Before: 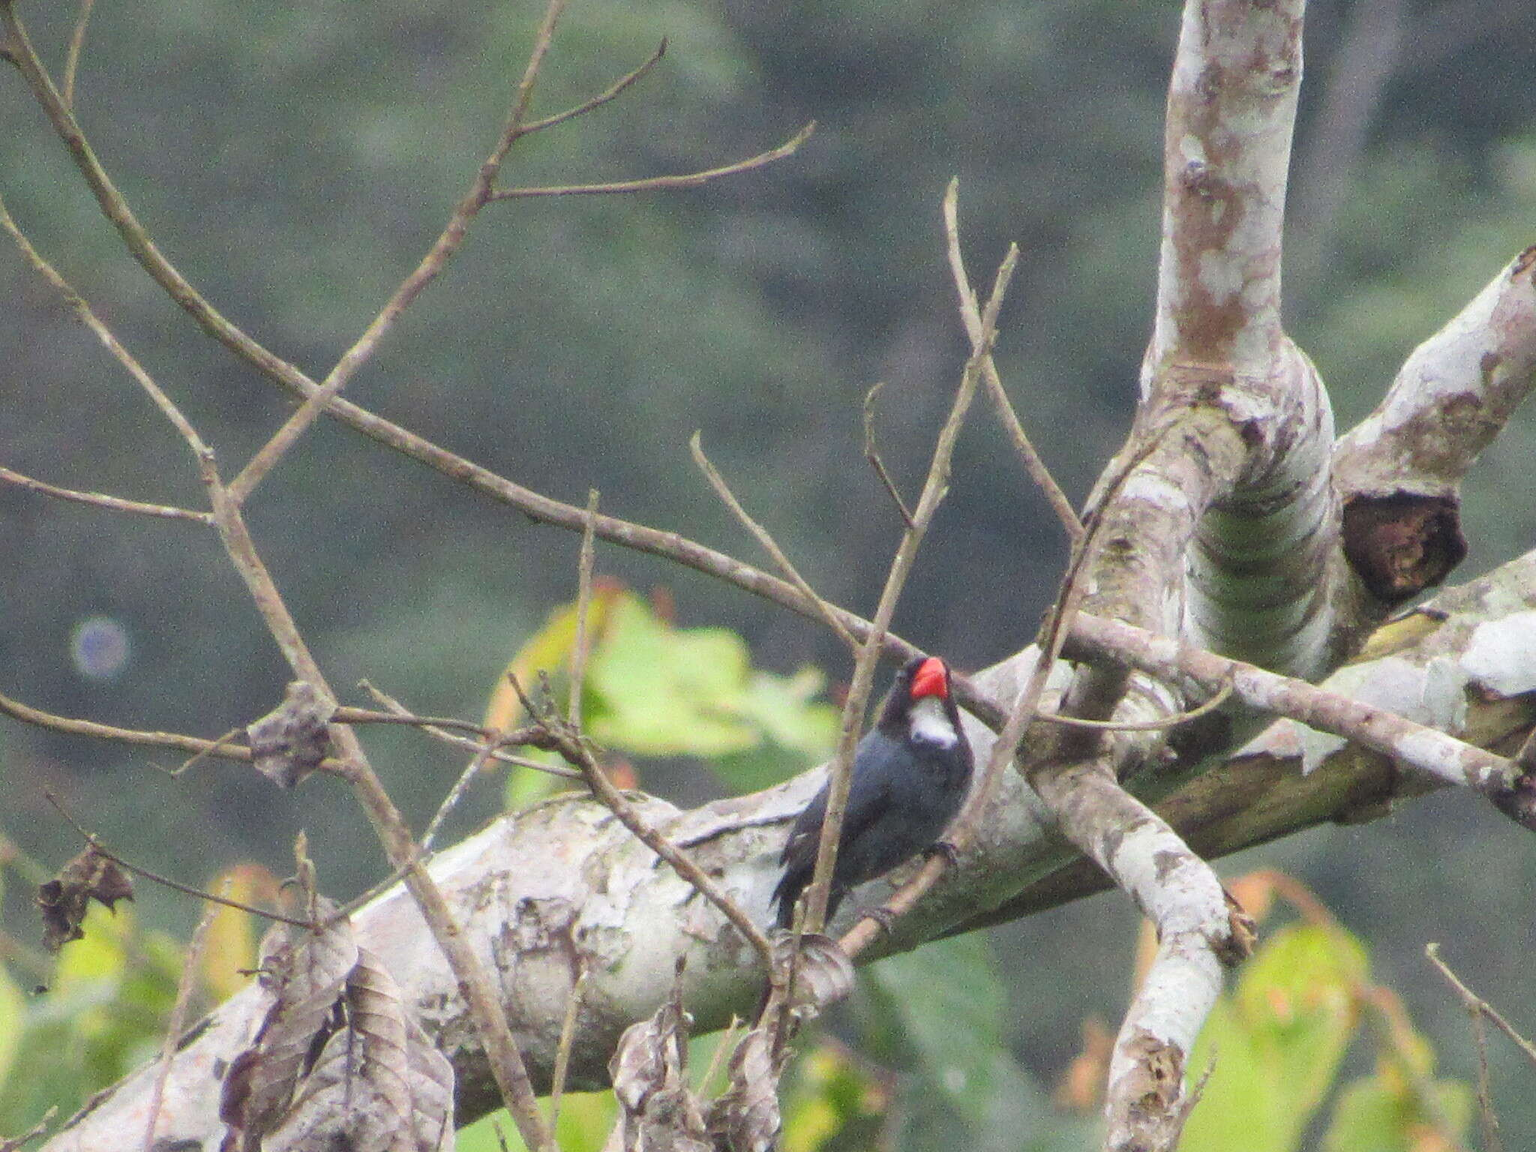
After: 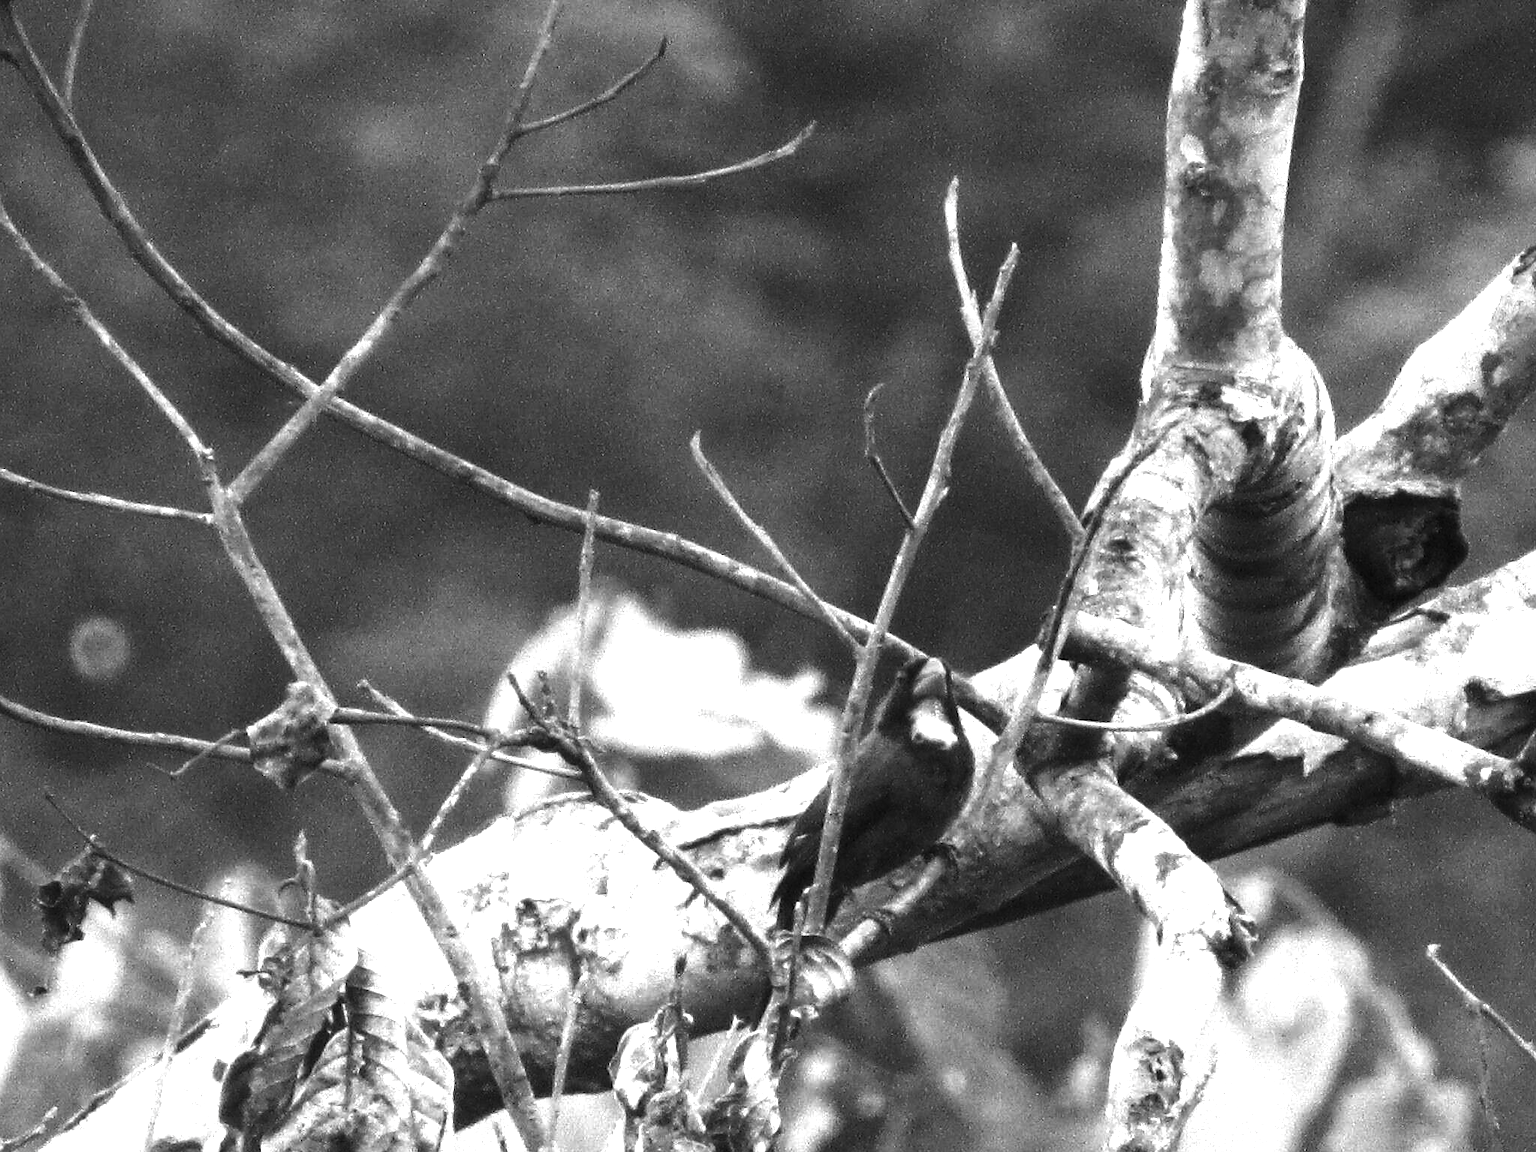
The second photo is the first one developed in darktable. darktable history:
crop: left 0.083%
exposure: black level correction 0, exposure 1.001 EV, compensate exposure bias true, compensate highlight preservation false
contrast brightness saturation: contrast -0.029, brightness -0.609, saturation -0.998
